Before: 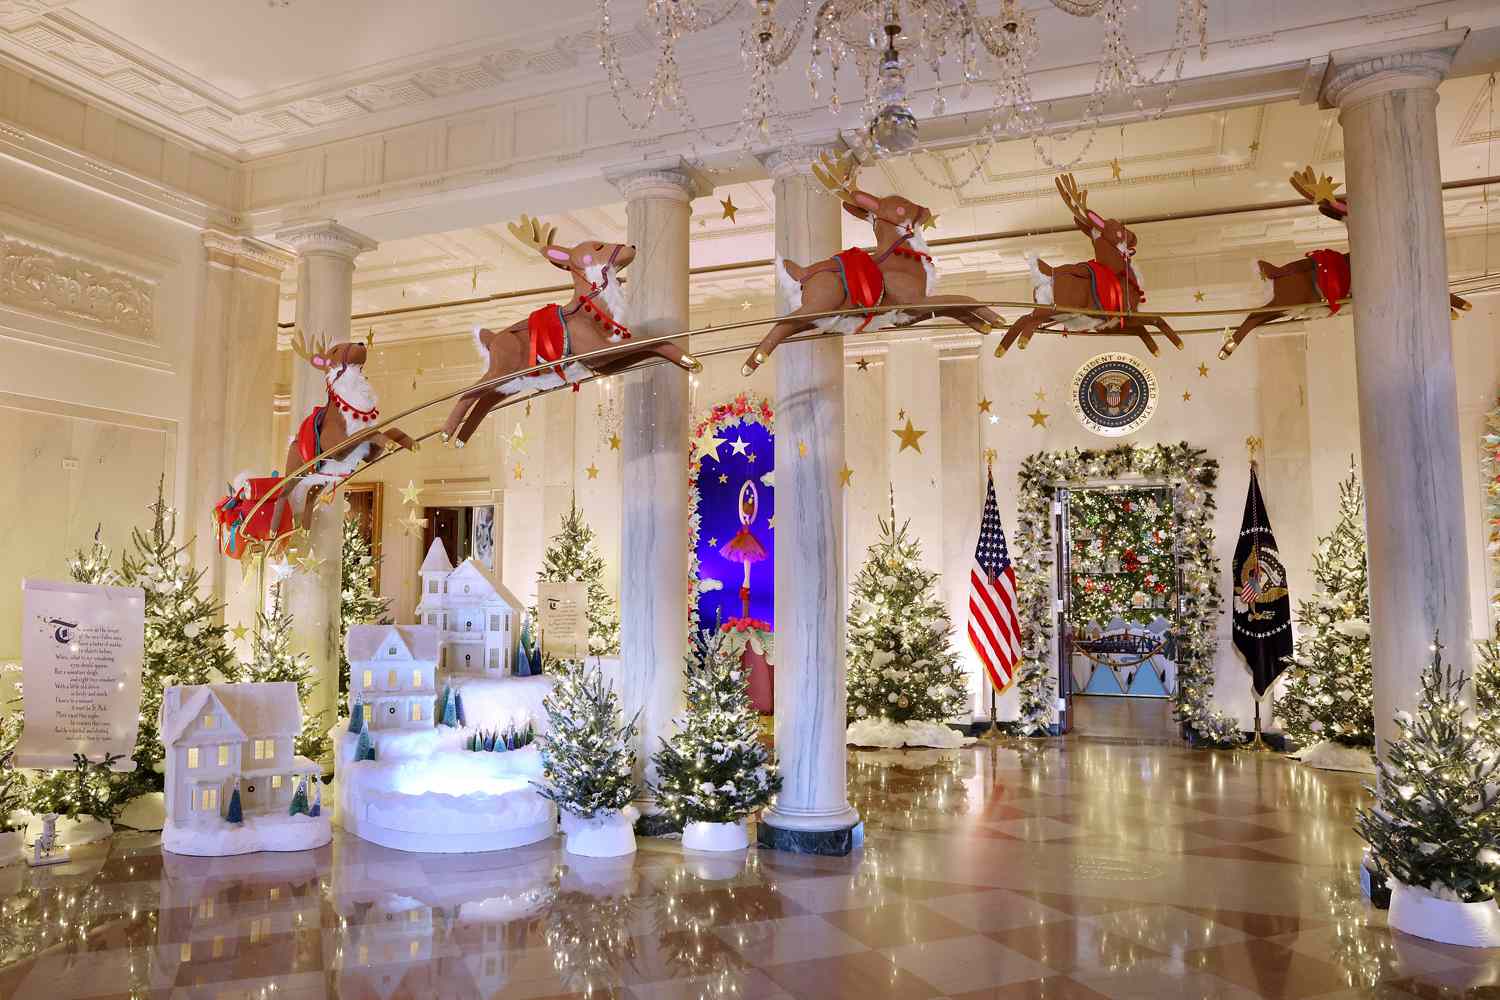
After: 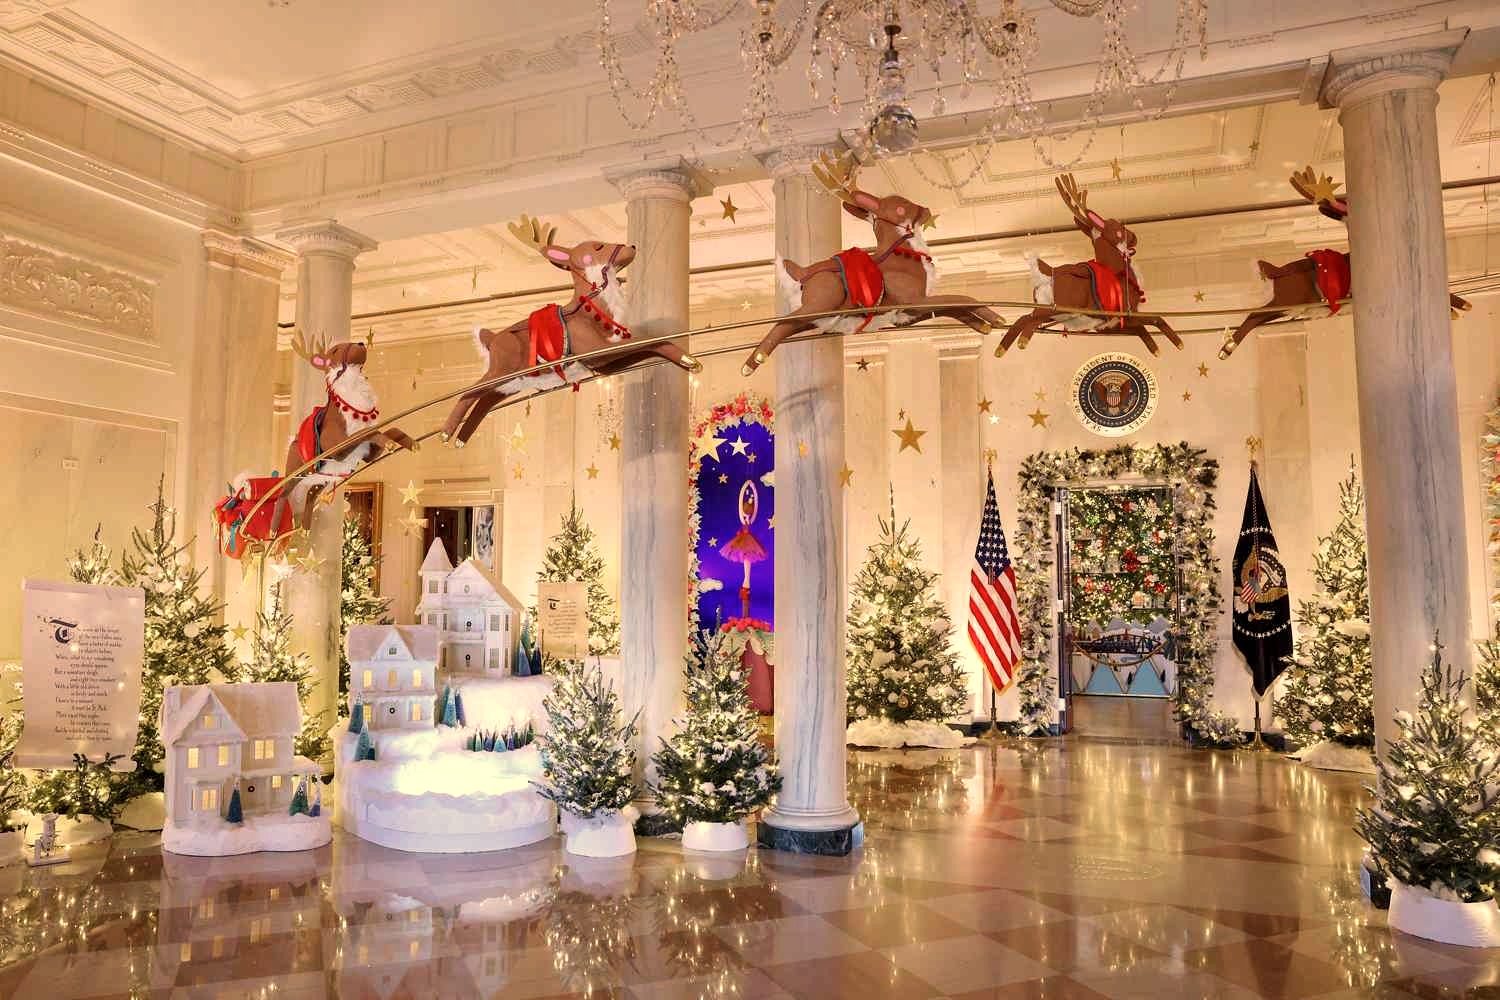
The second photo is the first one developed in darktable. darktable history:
contrast brightness saturation: saturation -0.05
local contrast: highlights 100%, shadows 100%, detail 120%, midtone range 0.2
white balance: red 1.138, green 0.996, blue 0.812
